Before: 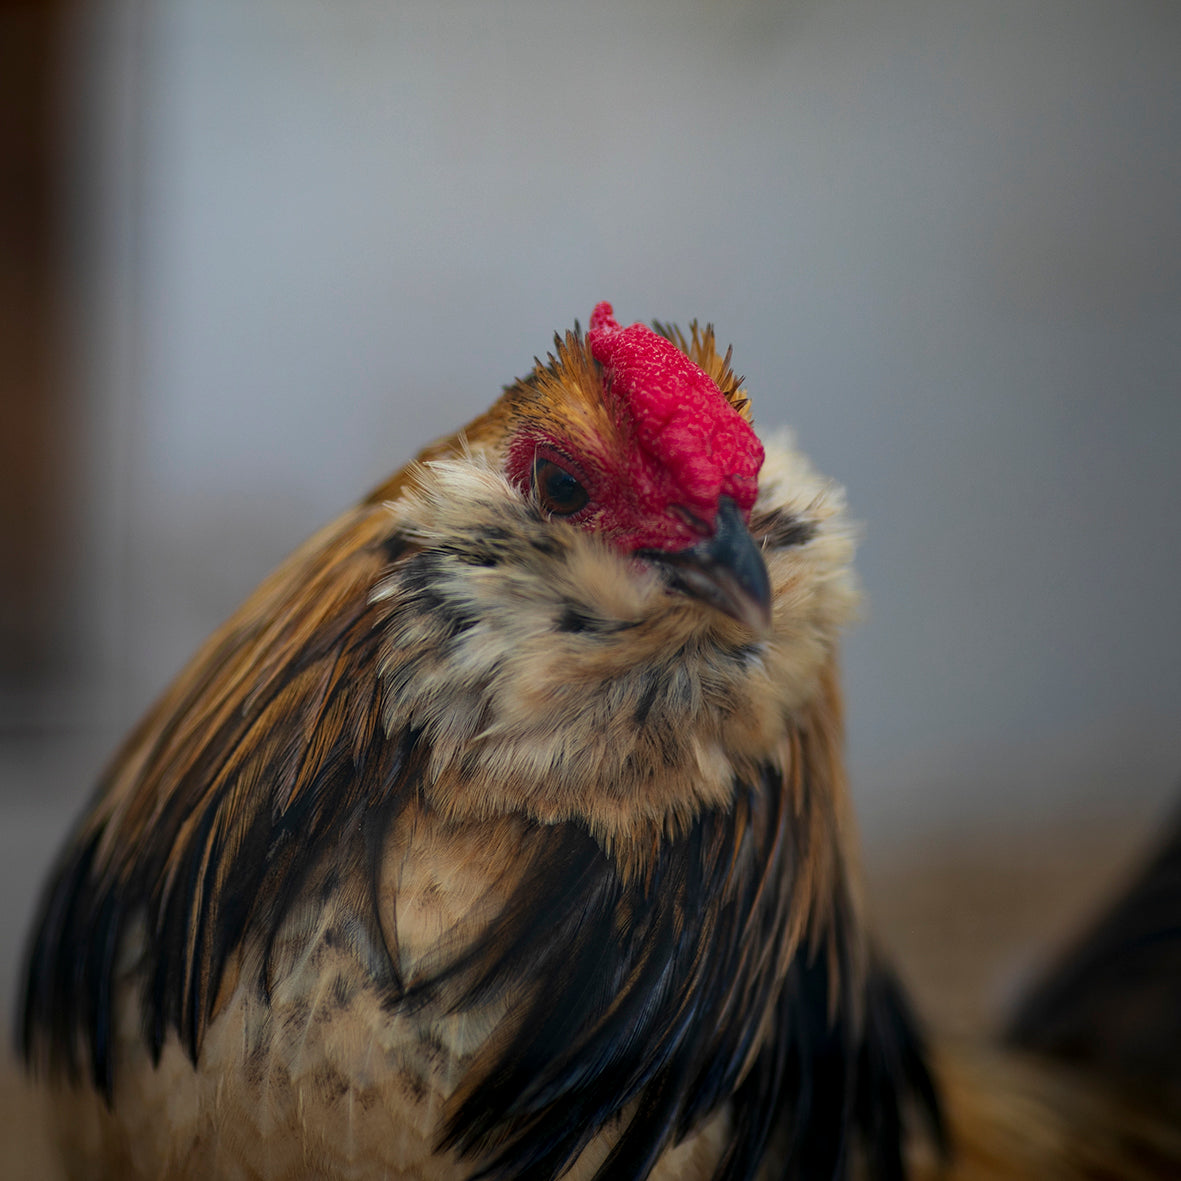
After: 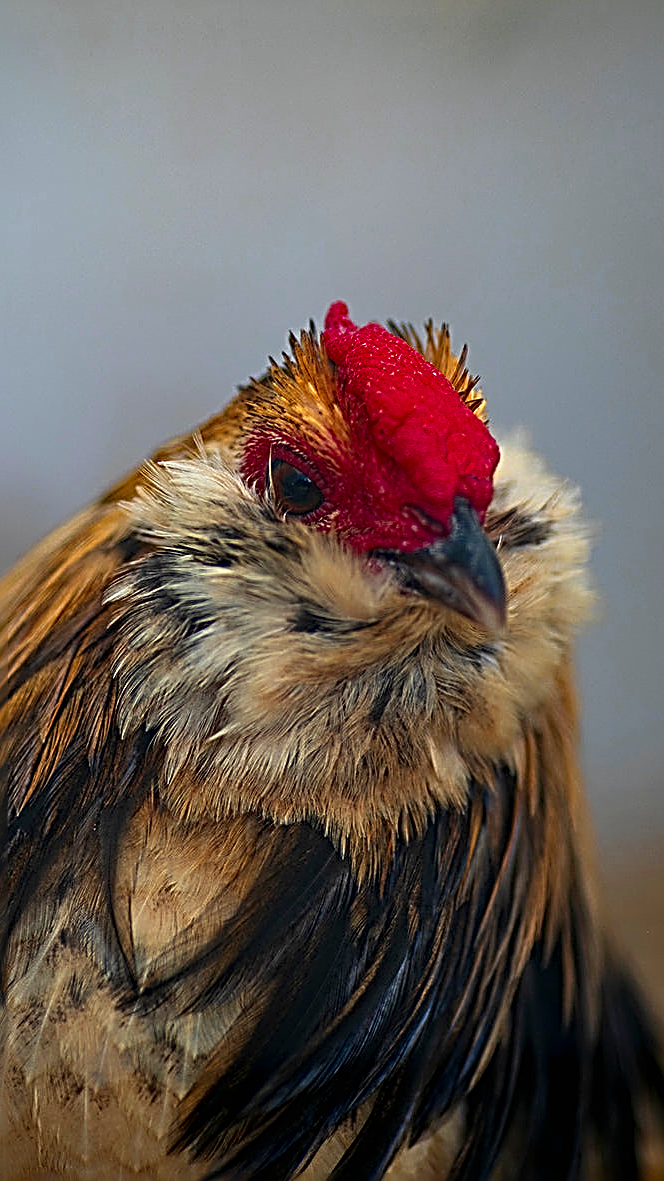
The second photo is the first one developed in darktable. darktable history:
exposure: black level correction 0, compensate exposure bias true, compensate highlight preservation false
contrast brightness saturation: saturation 0.13
sharpen: radius 3.158, amount 1.731
crop and rotate: left 22.516%, right 21.234%
color zones: curves: ch0 [(0.004, 0.305) (0.261, 0.623) (0.389, 0.399) (0.708, 0.571) (0.947, 0.34)]; ch1 [(0.025, 0.645) (0.229, 0.584) (0.326, 0.551) (0.484, 0.262) (0.757, 0.643)]
